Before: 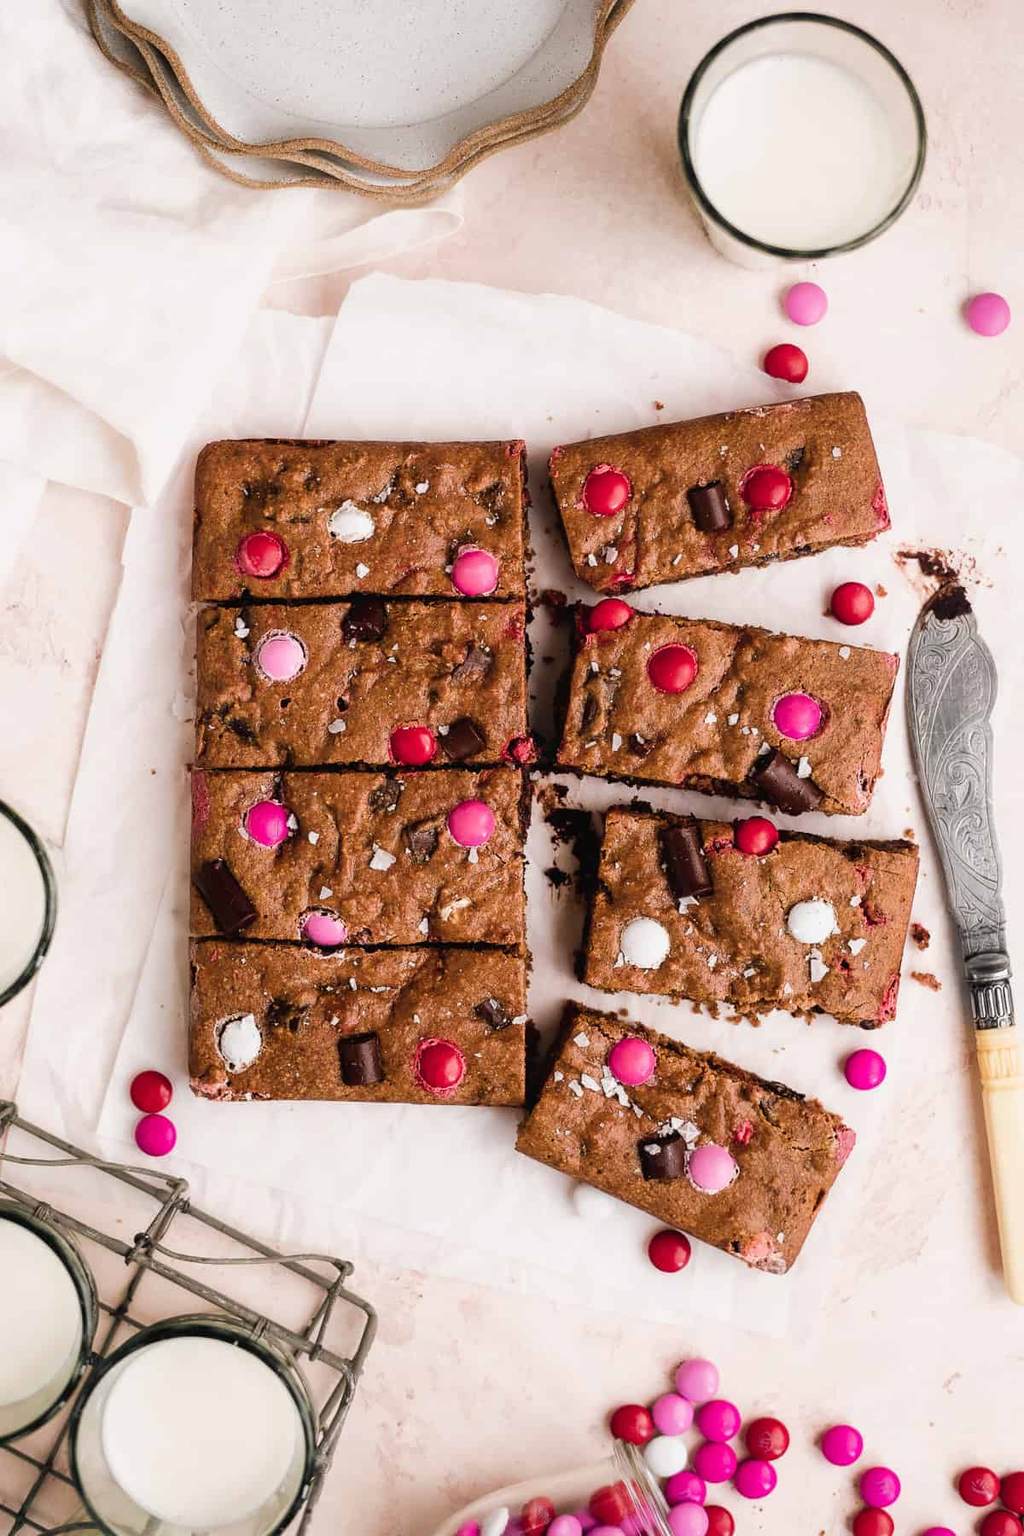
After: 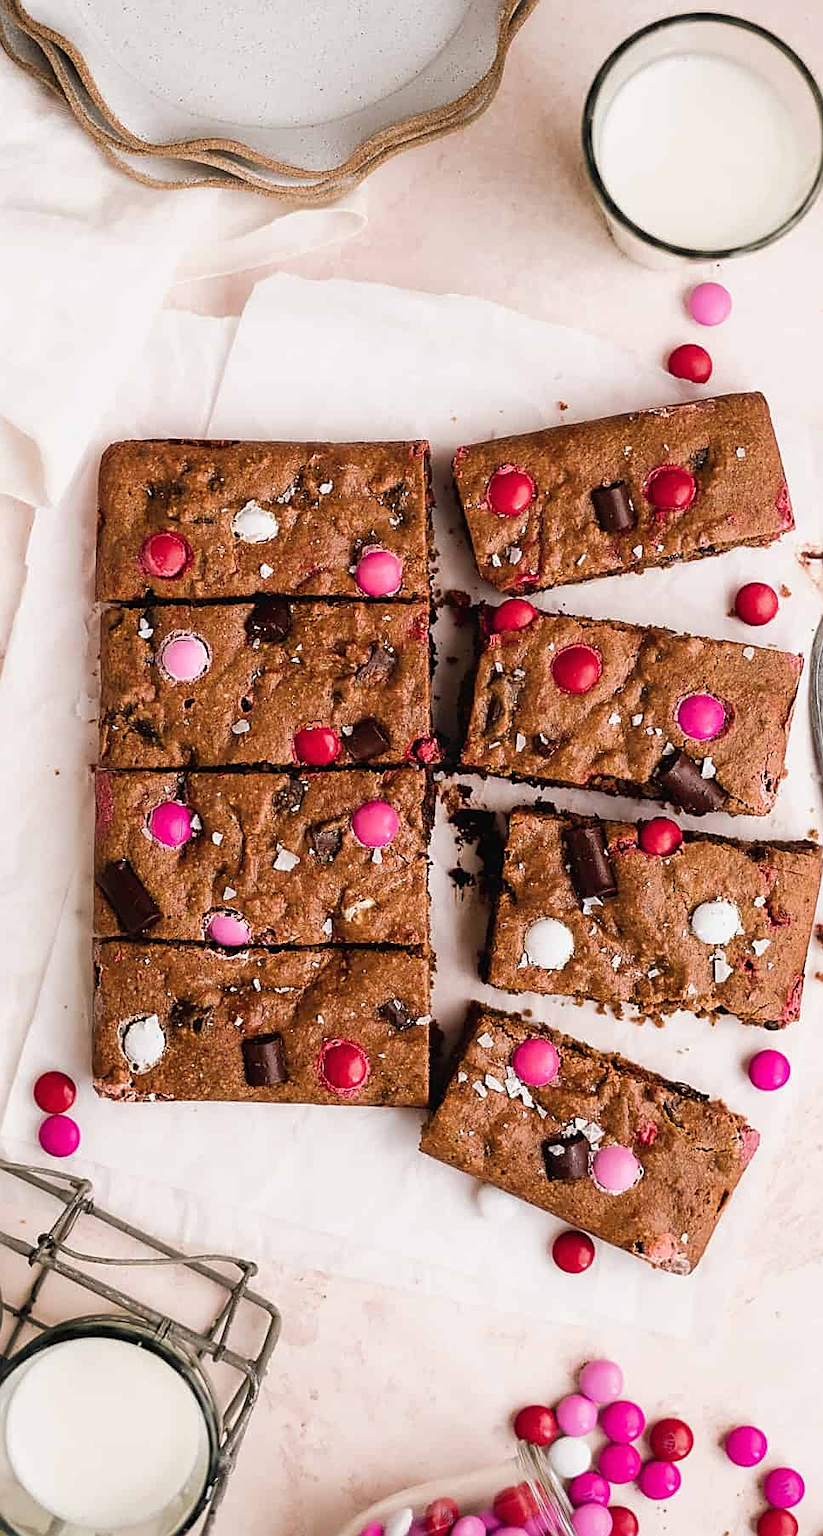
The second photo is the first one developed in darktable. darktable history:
crop and rotate: left 9.484%, right 10.112%
sharpen: on, module defaults
color zones: curves: ch2 [(0, 0.5) (0.143, 0.5) (0.286, 0.489) (0.415, 0.421) (0.571, 0.5) (0.714, 0.5) (0.857, 0.5) (1, 0.5)]
